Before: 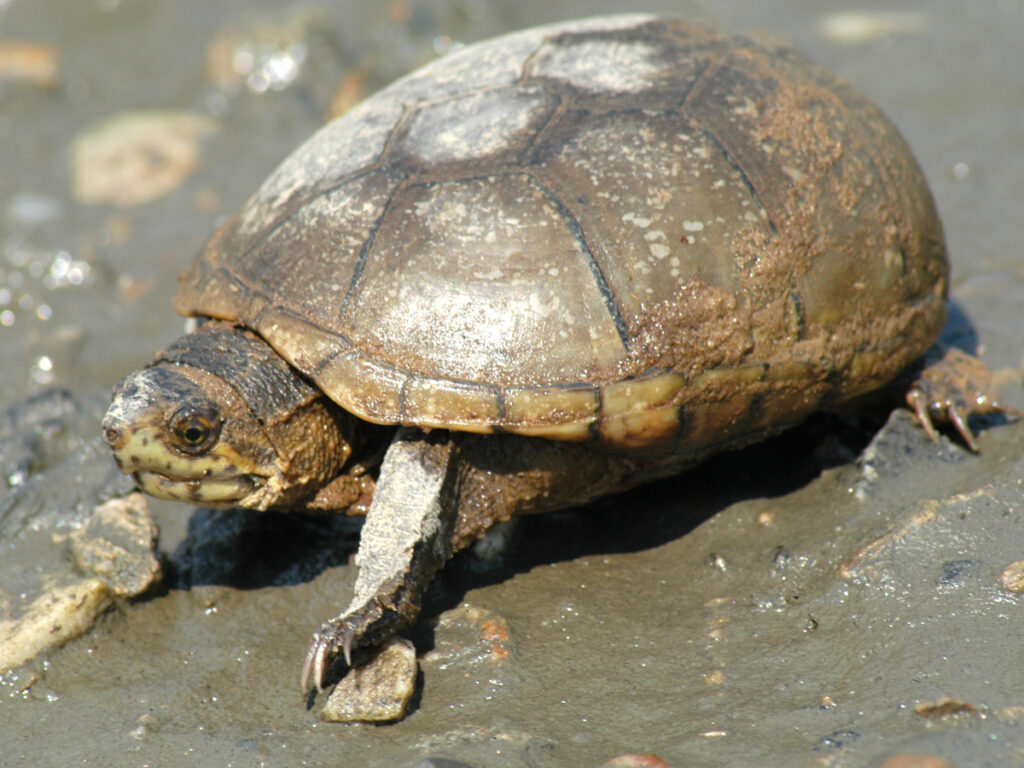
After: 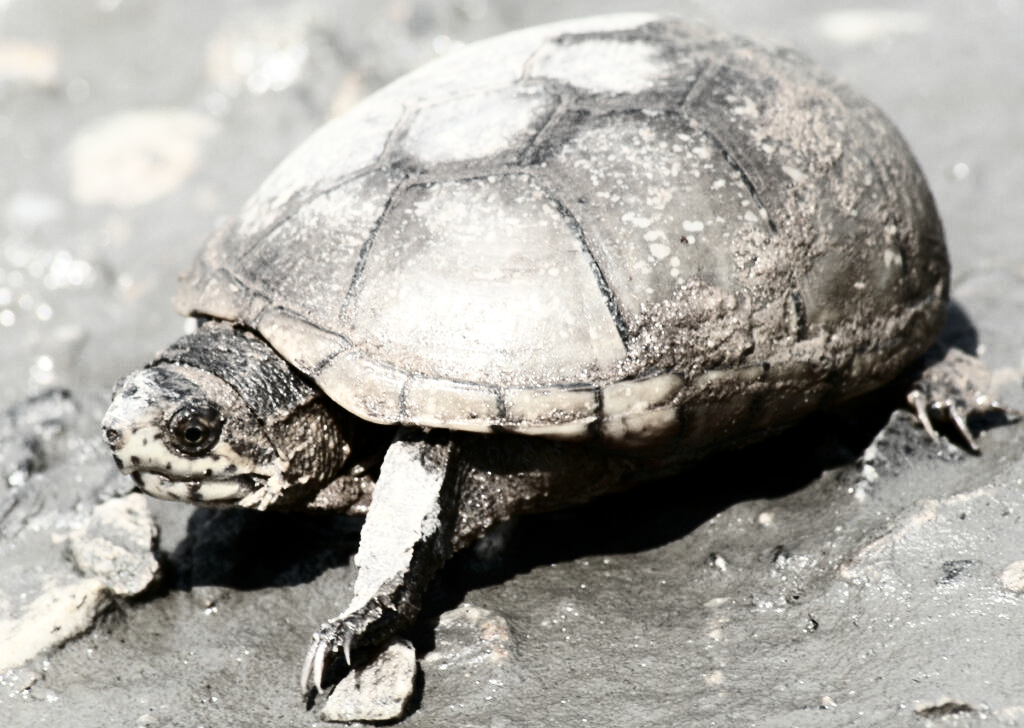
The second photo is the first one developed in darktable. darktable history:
crop and rotate: top 0%, bottom 5.097%
exposure: black level correction 0.002, exposure 0.15 EV, compensate highlight preservation false
contrast brightness saturation: contrast 0.5, saturation -0.1
shadows and highlights: shadows -23.08, highlights 46.15, soften with gaussian
color correction: saturation 0.3
